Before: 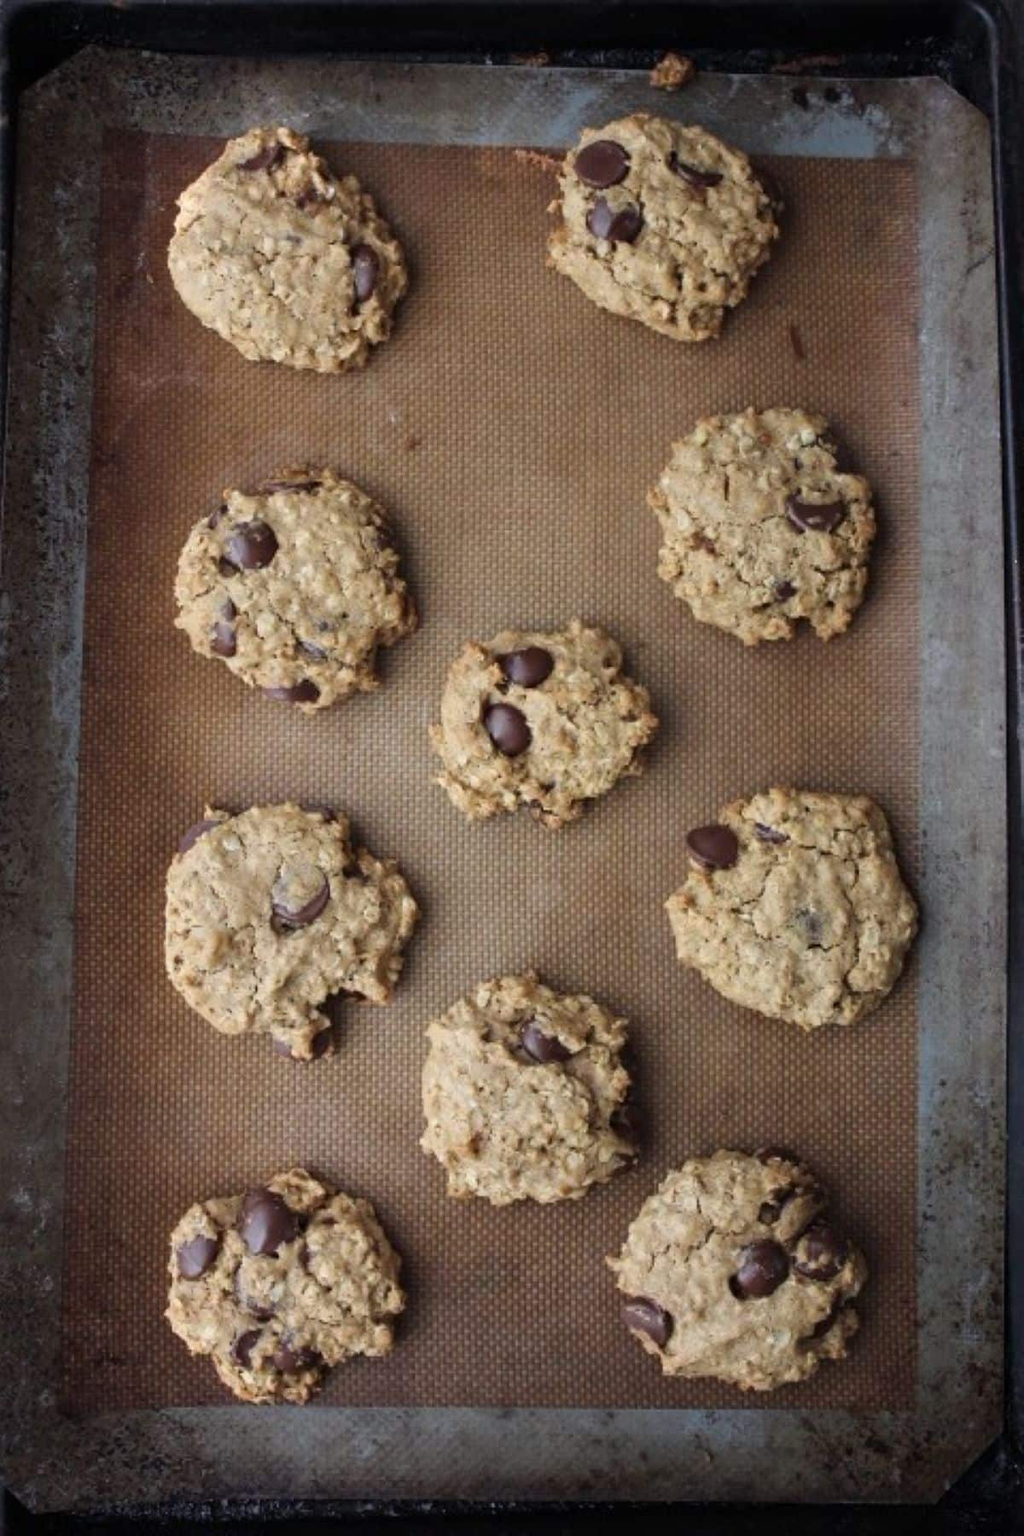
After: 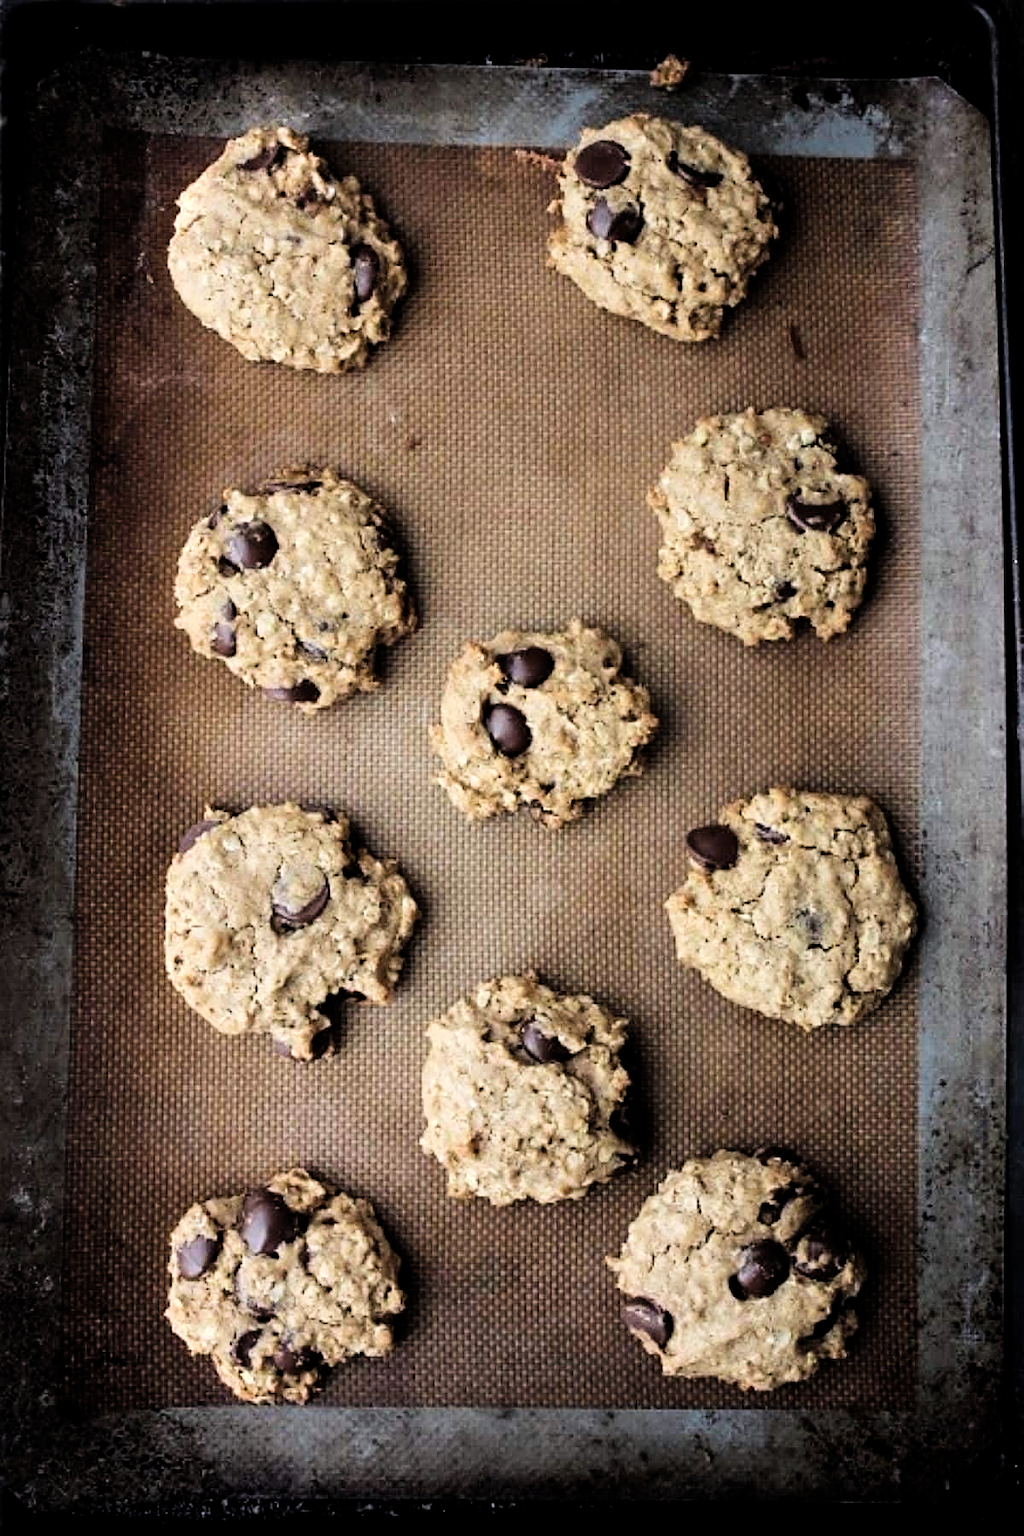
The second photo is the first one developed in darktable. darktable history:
sharpen: on, module defaults
filmic rgb: black relative exposure -5 EV, hardness 2.88, contrast 1.3, highlights saturation mix -30%
levels: mode automatic, black 0.023%, white 99.97%, levels [0.062, 0.494, 0.925]
